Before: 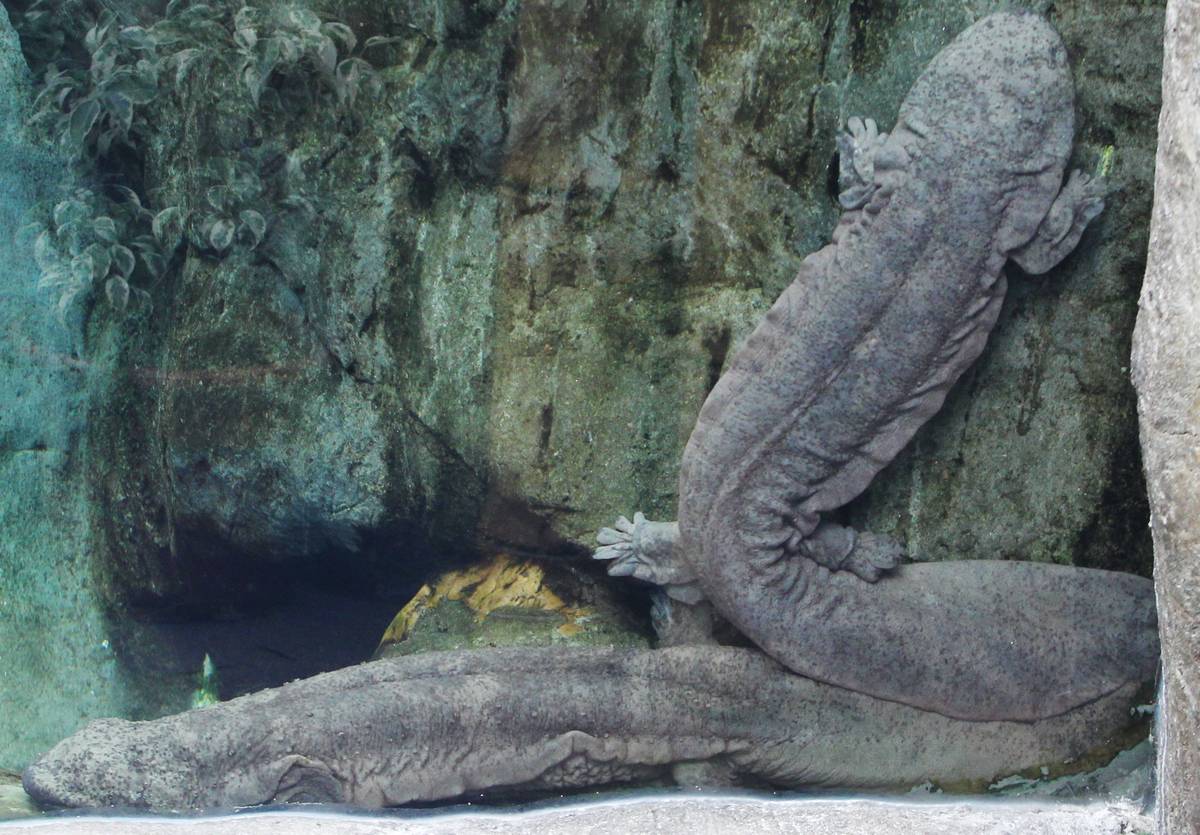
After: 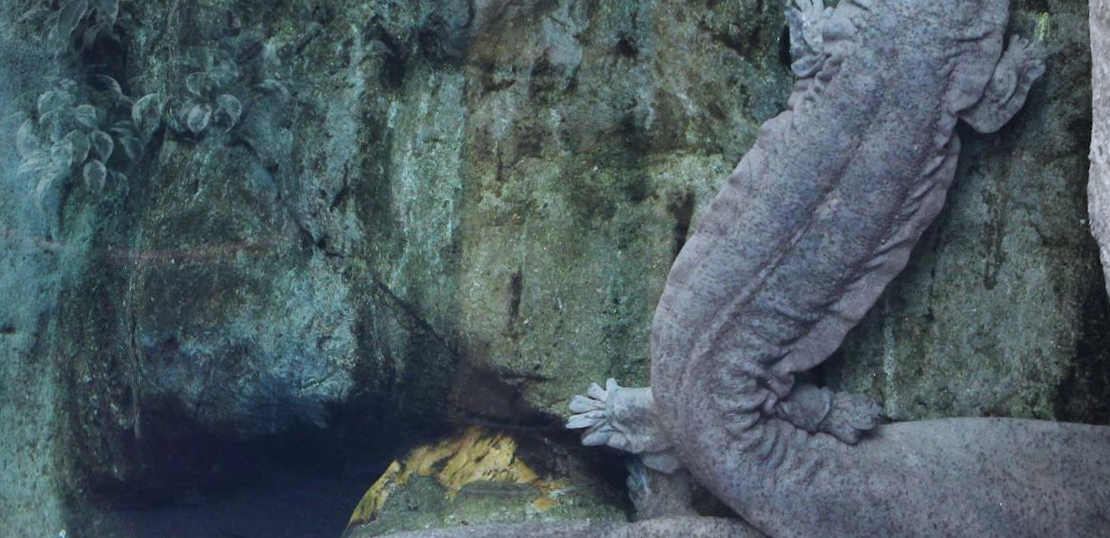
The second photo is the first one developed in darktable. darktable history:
vignetting: on, module defaults
crop: top 11.166%, bottom 22.168%
rotate and perspective: rotation -1.68°, lens shift (vertical) -0.146, crop left 0.049, crop right 0.912, crop top 0.032, crop bottom 0.96
white balance: red 0.954, blue 1.079
